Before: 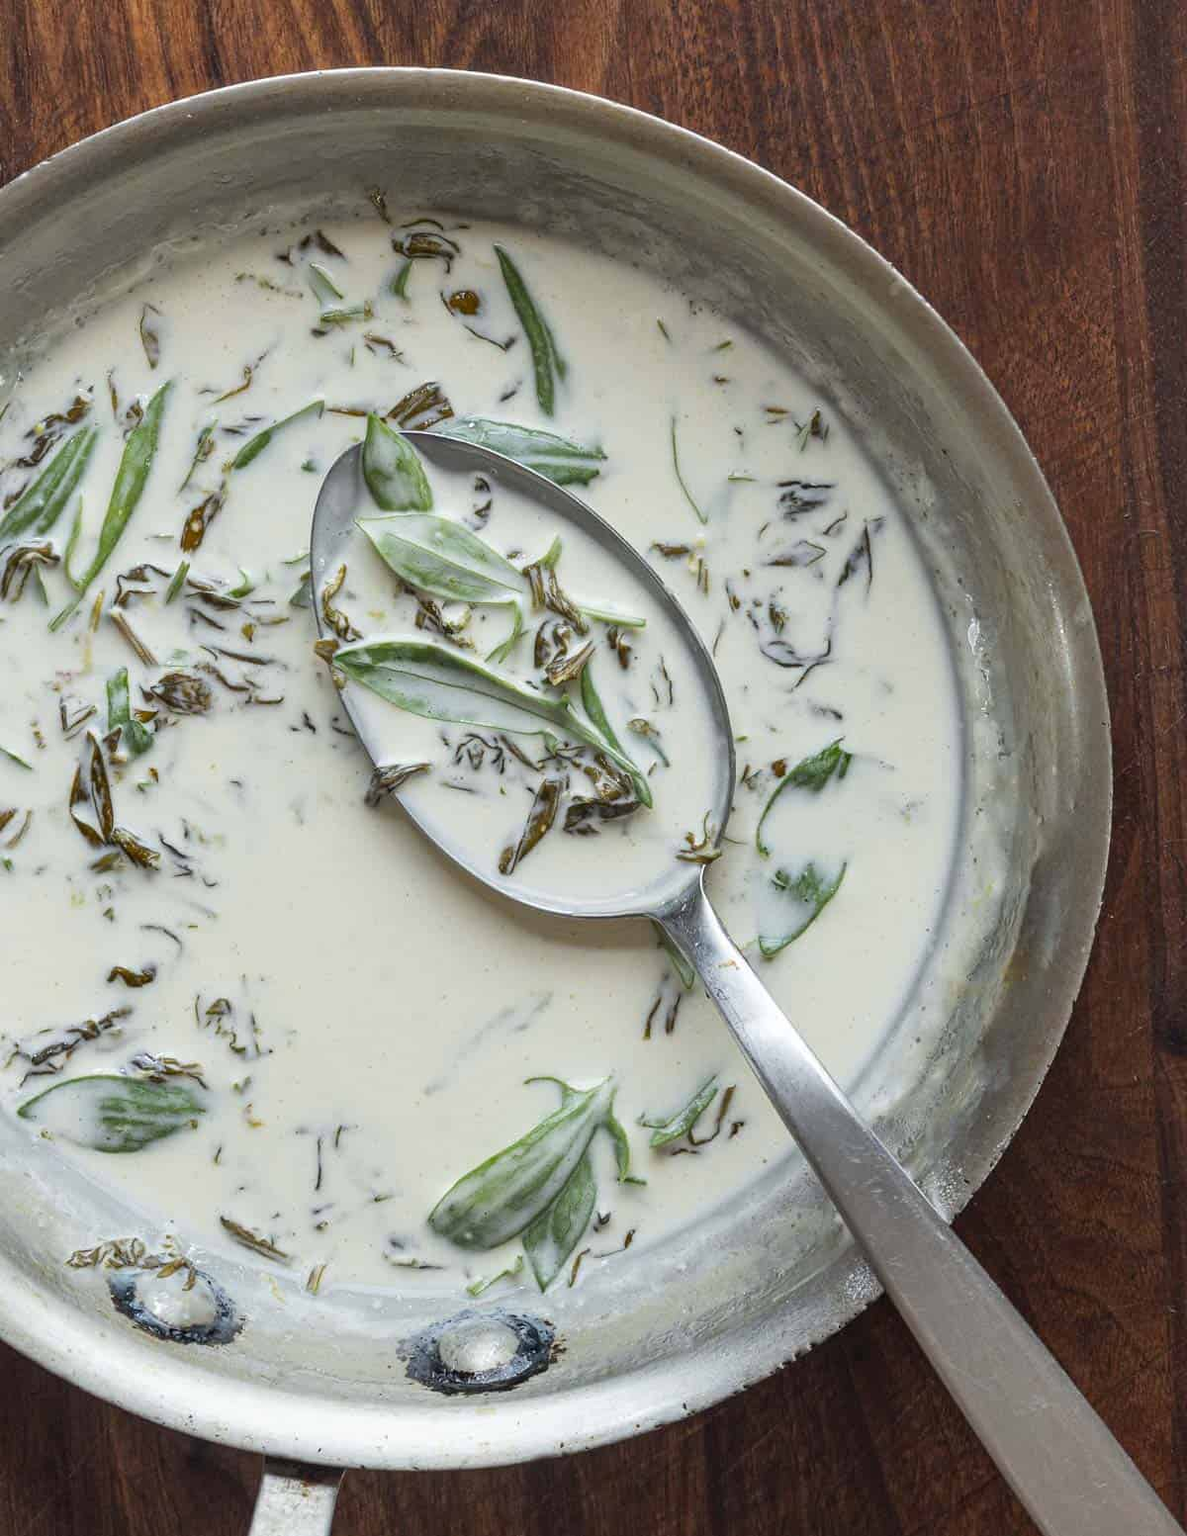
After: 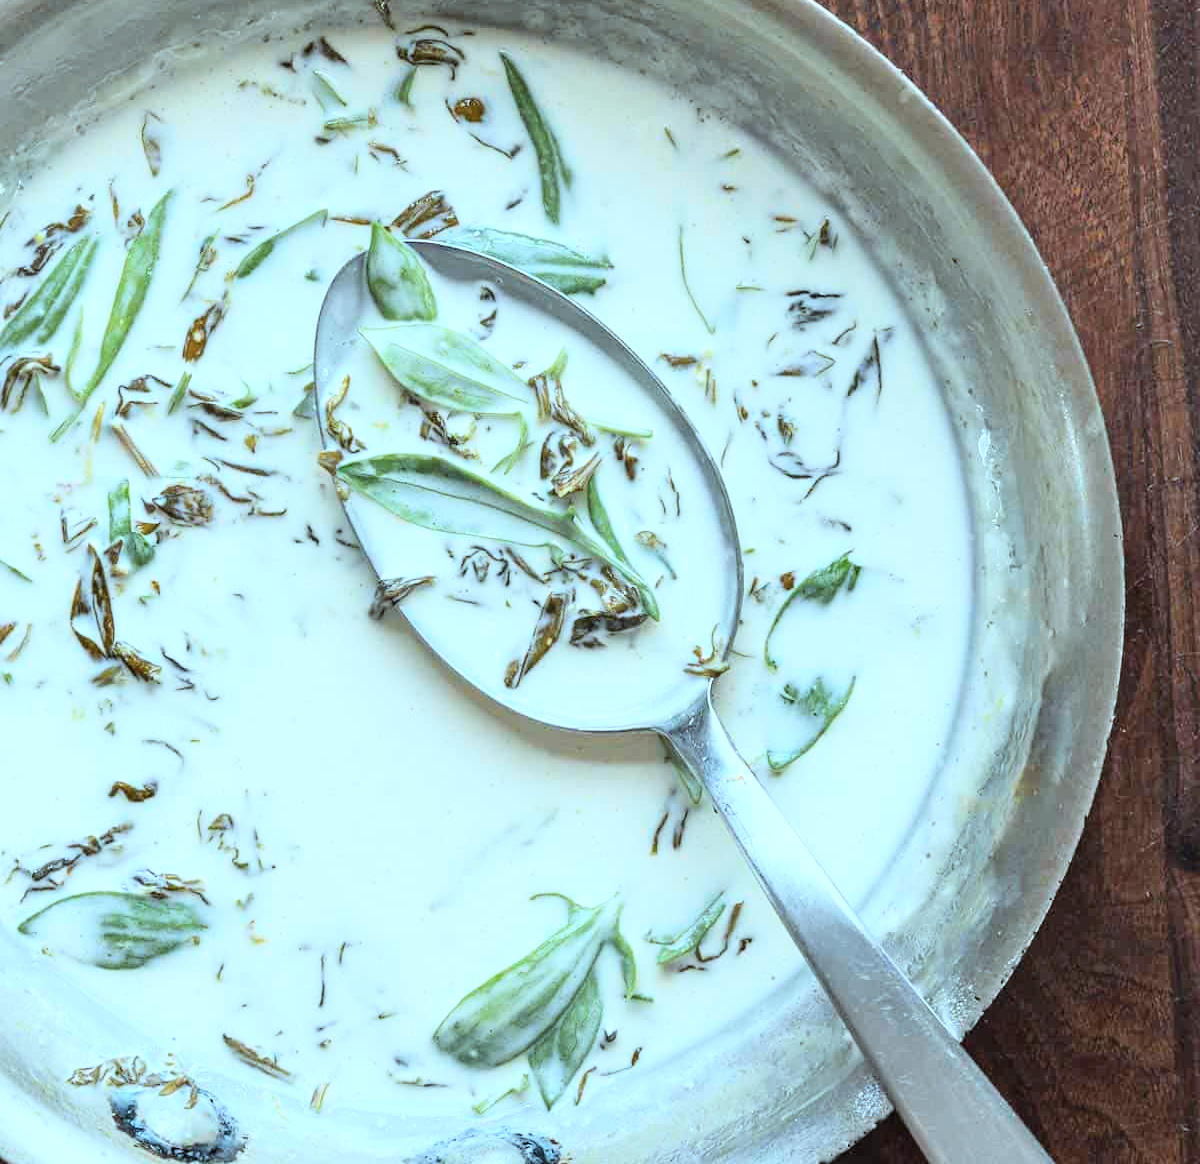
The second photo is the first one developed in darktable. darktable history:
crop and rotate: top 12.651%, bottom 12.357%
color correction: highlights a* -11.43, highlights b* -15.09
base curve: curves: ch0 [(0, 0) (0.008, 0.007) (0.022, 0.029) (0.048, 0.089) (0.092, 0.197) (0.191, 0.399) (0.275, 0.534) (0.357, 0.65) (0.477, 0.78) (0.542, 0.833) (0.799, 0.973) (1, 1)]
